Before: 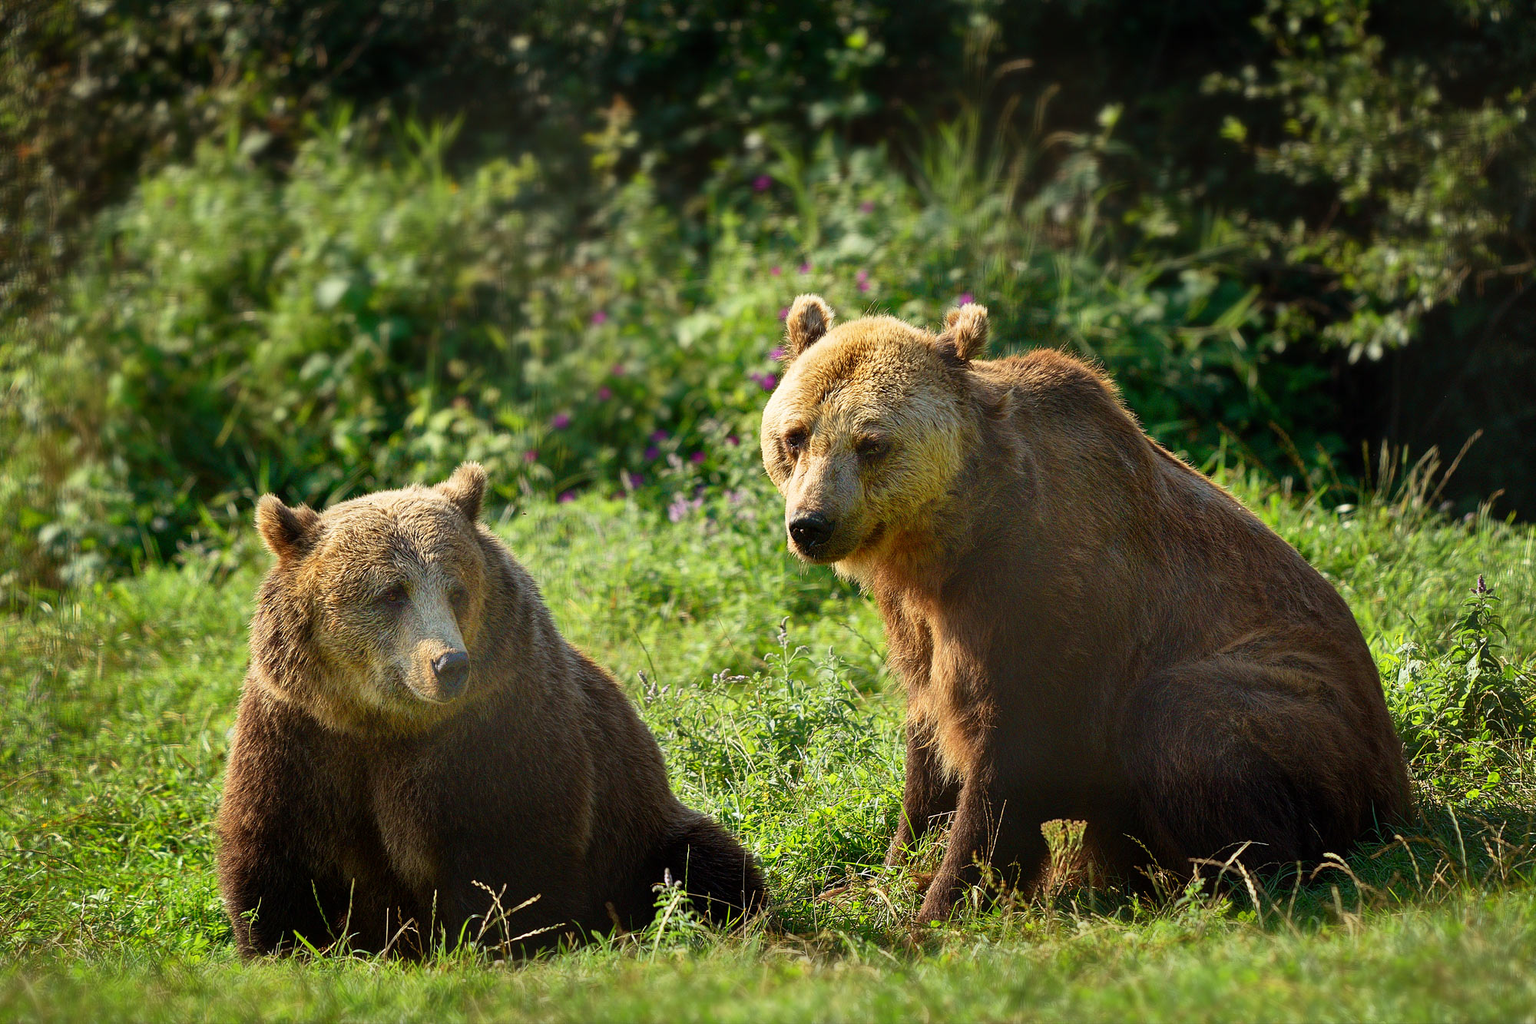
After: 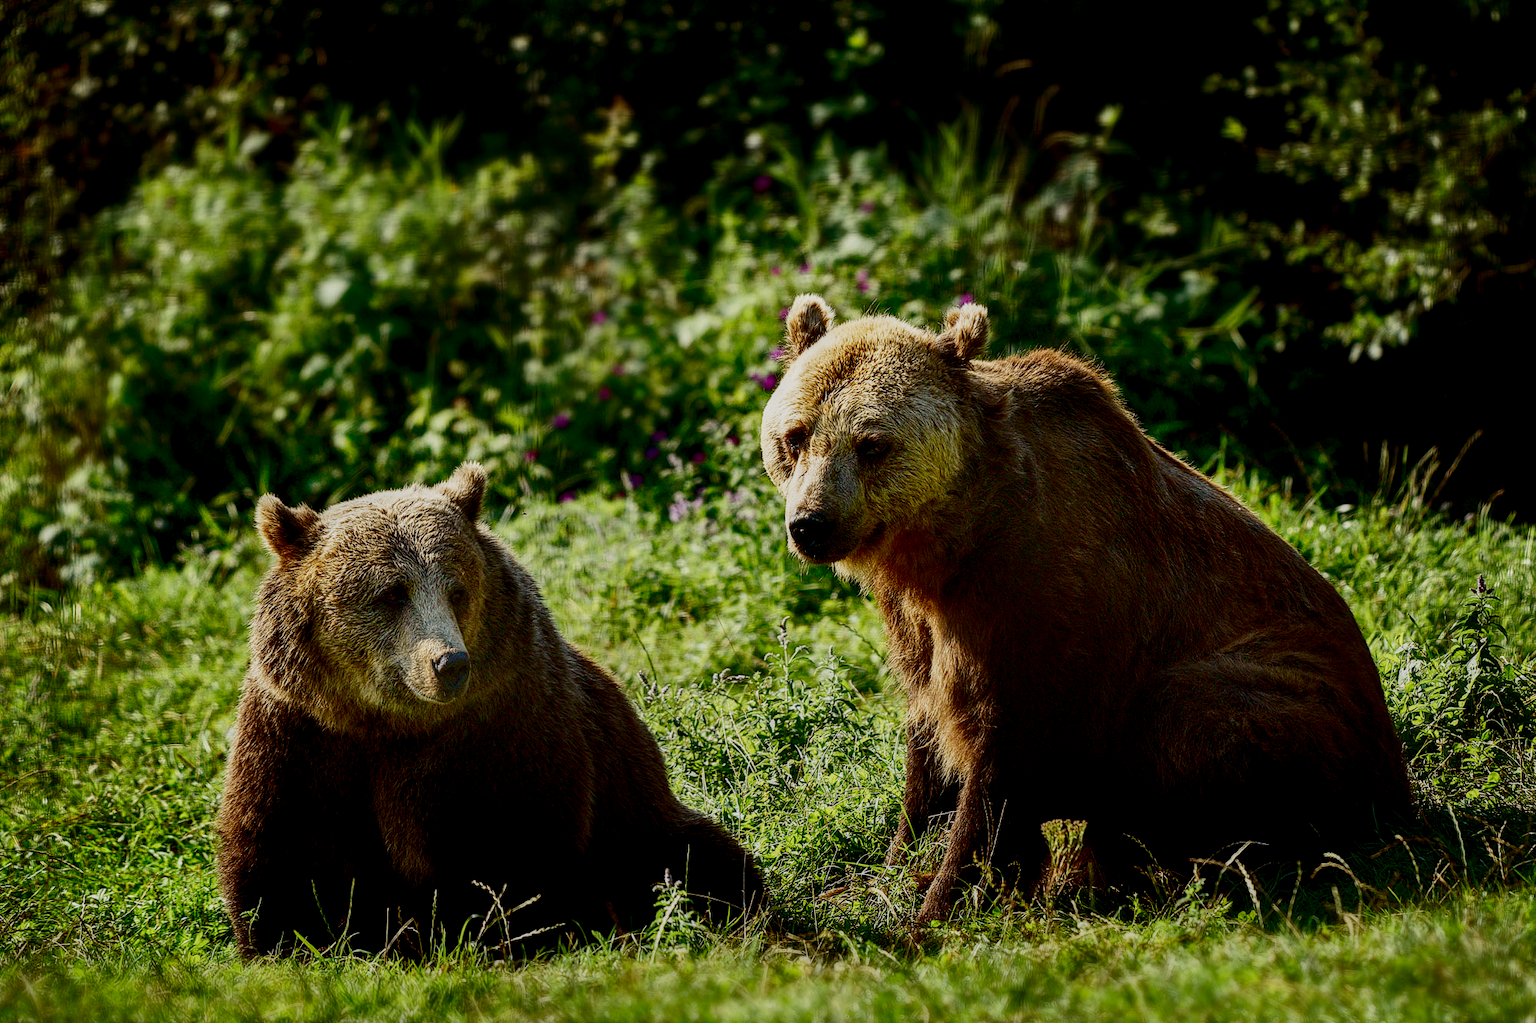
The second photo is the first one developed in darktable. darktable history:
contrast brightness saturation: contrast 0.193, brightness -0.245, saturation 0.107
filmic rgb: black relative exposure -7.65 EV, white relative exposure 4.56 EV, hardness 3.61, preserve chrominance no, color science v4 (2020), type of noise poissonian
local contrast: detail 130%
